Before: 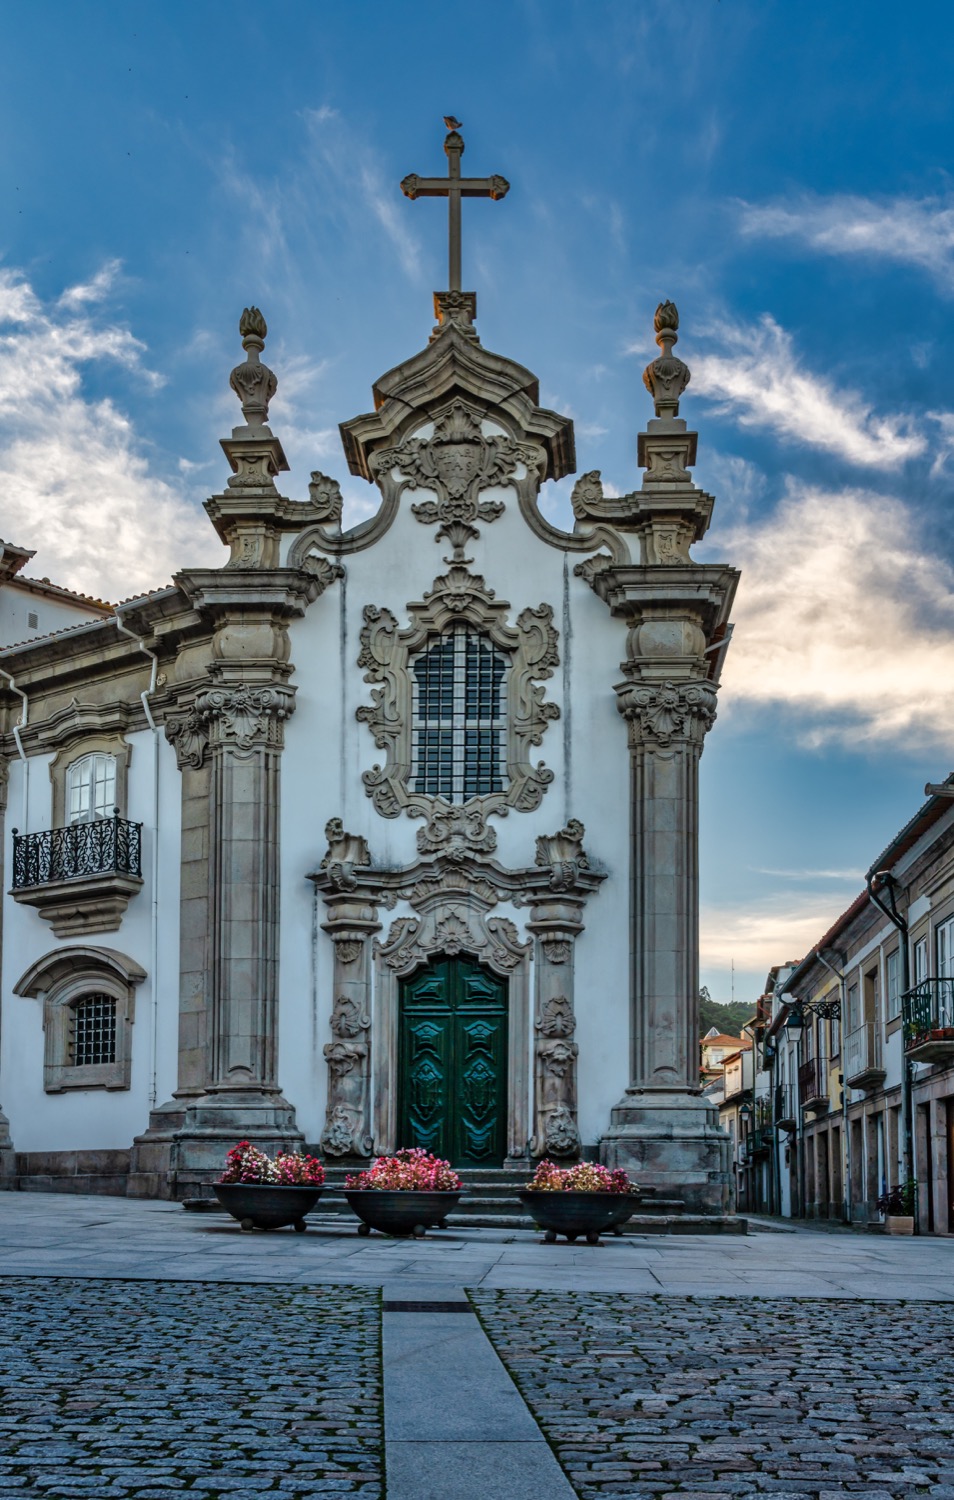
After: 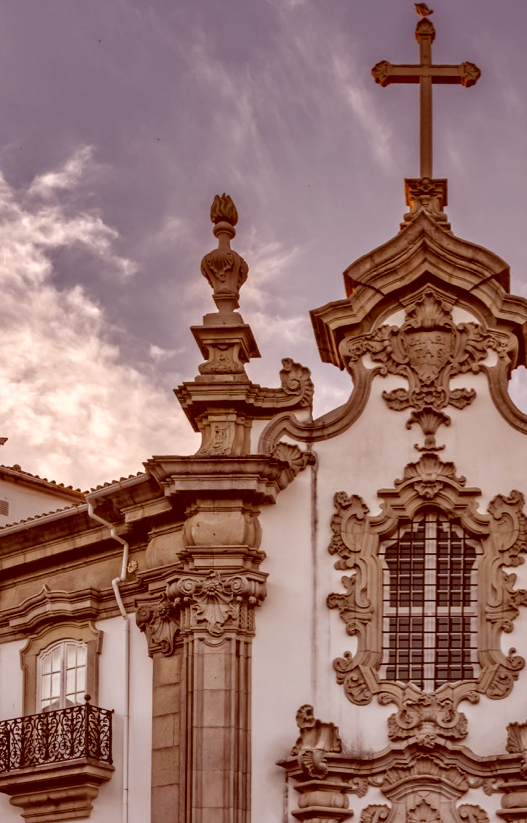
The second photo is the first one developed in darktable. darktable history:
crop and rotate: left 3.066%, top 7.585%, right 41.658%, bottom 37.539%
tone equalizer: on, module defaults
color correction: highlights a* 9.05, highlights b* 8.87, shadows a* 39.72, shadows b* 39.75, saturation 0.774
local contrast: mode bilateral grid, contrast 21, coarseness 50, detail 119%, midtone range 0.2
